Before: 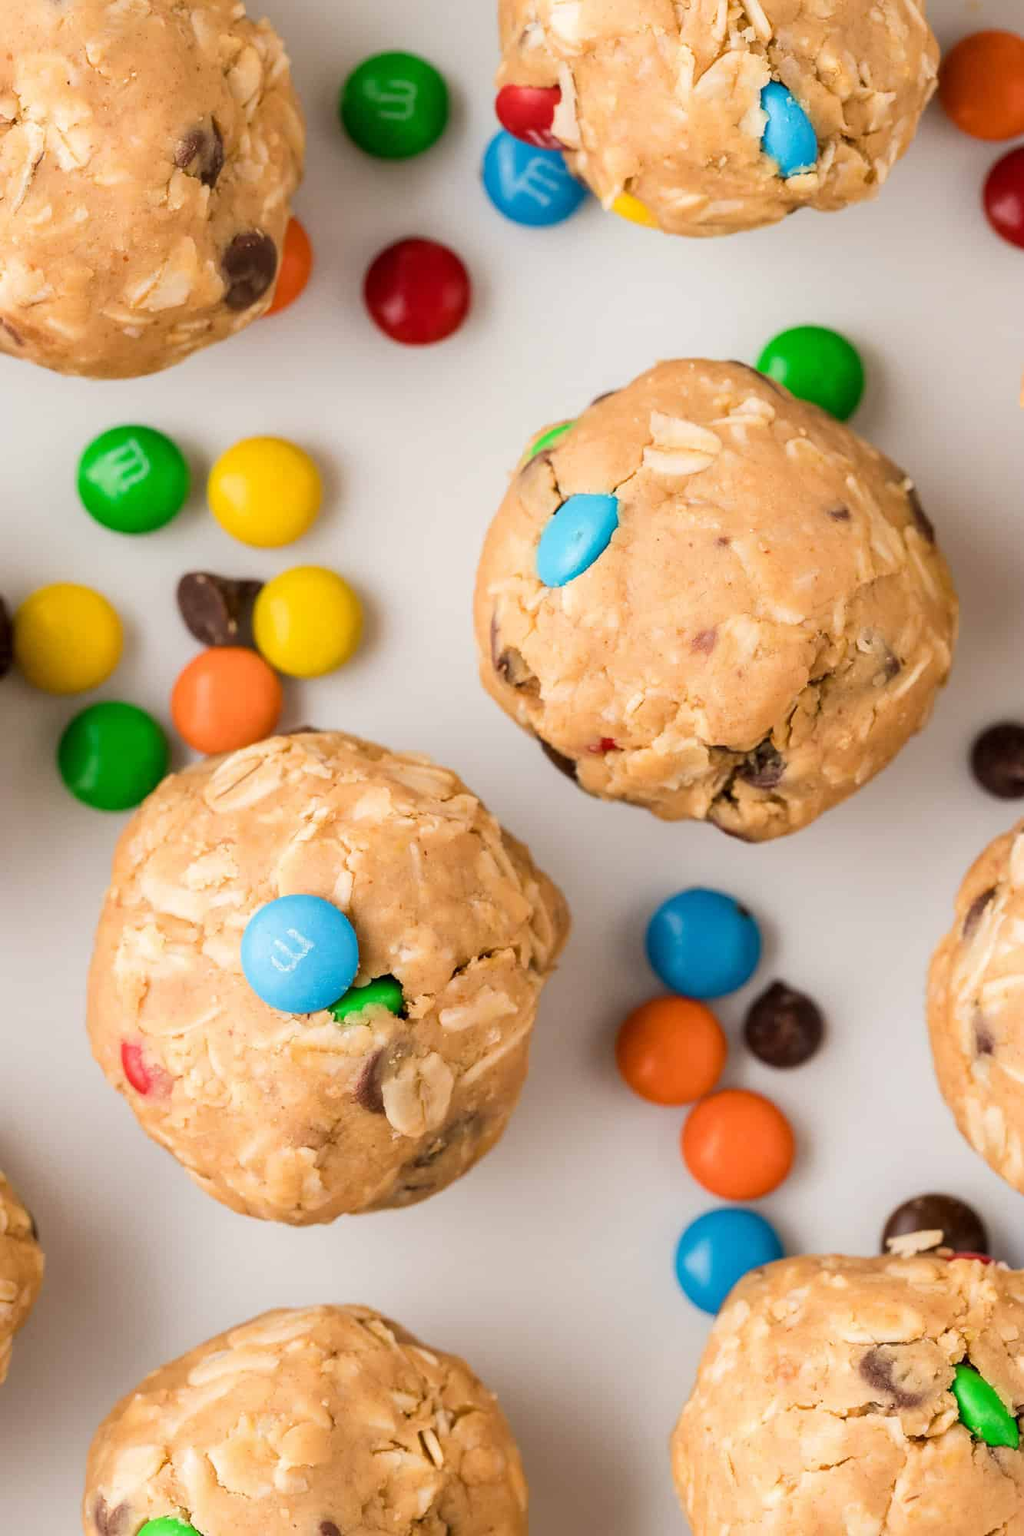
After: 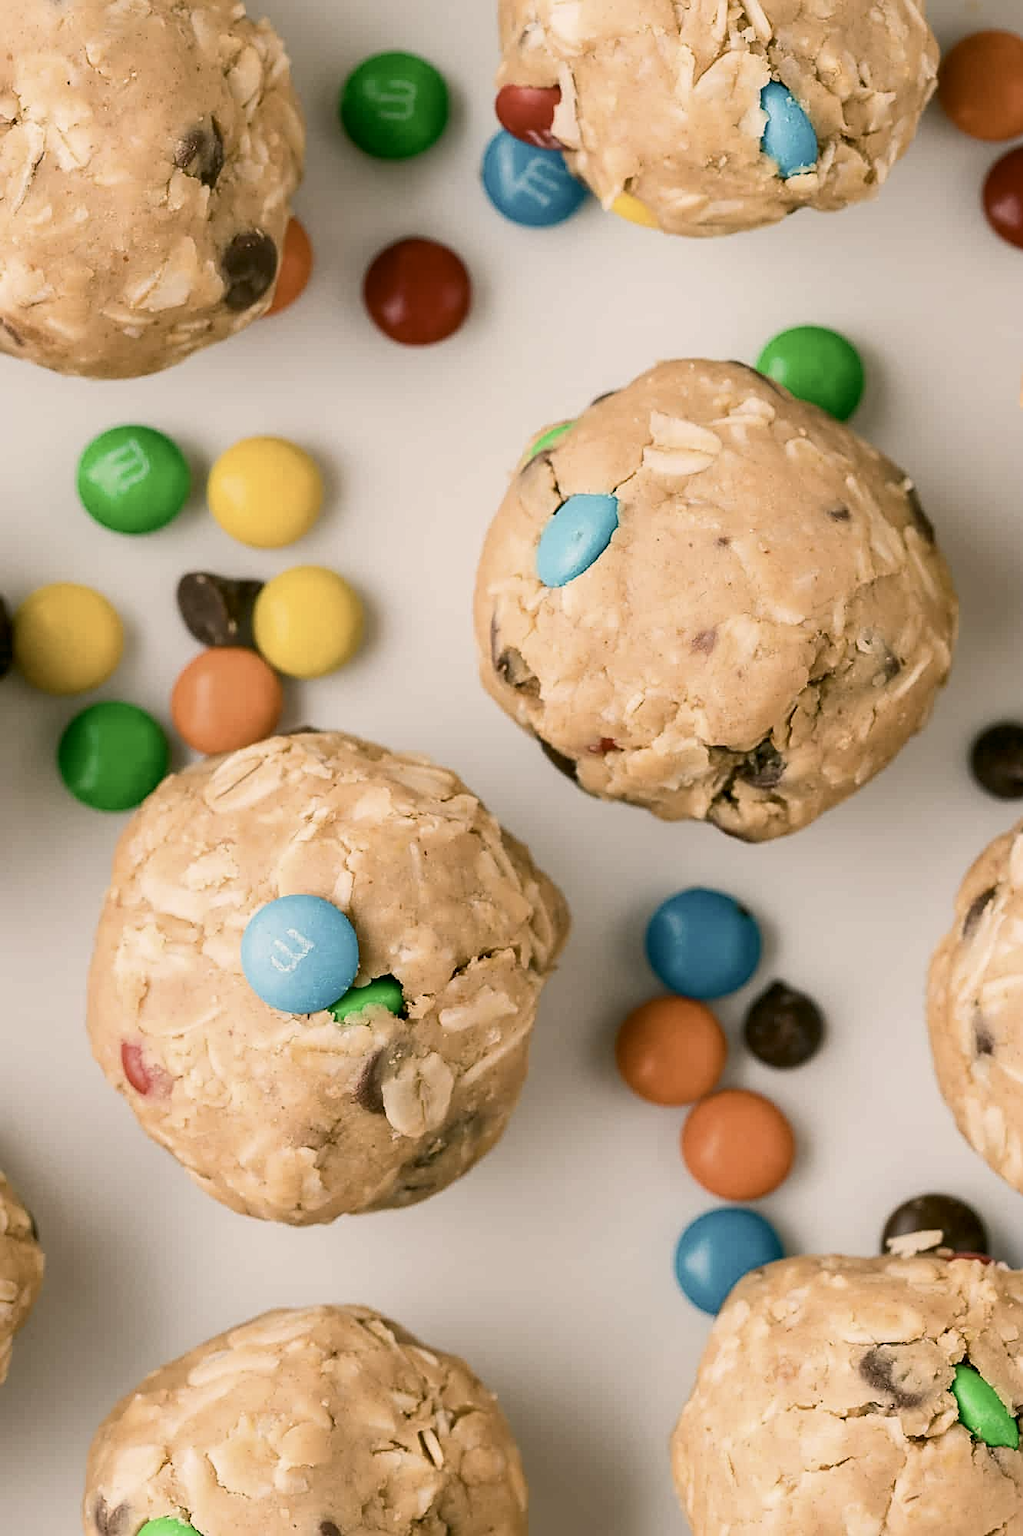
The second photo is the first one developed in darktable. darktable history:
contrast brightness saturation: contrast 0.246, saturation -0.311
tone equalizer: -8 EV 0.224 EV, -7 EV 0.448 EV, -6 EV 0.444 EV, -5 EV 0.244 EV, -3 EV -0.276 EV, -2 EV -0.405 EV, -1 EV -0.4 EV, +0 EV -0.255 EV, edges refinement/feathering 500, mask exposure compensation -1.57 EV, preserve details no
sharpen: on, module defaults
color correction: highlights a* 4.27, highlights b* 4.92, shadows a* -7.82, shadows b* 4.6
